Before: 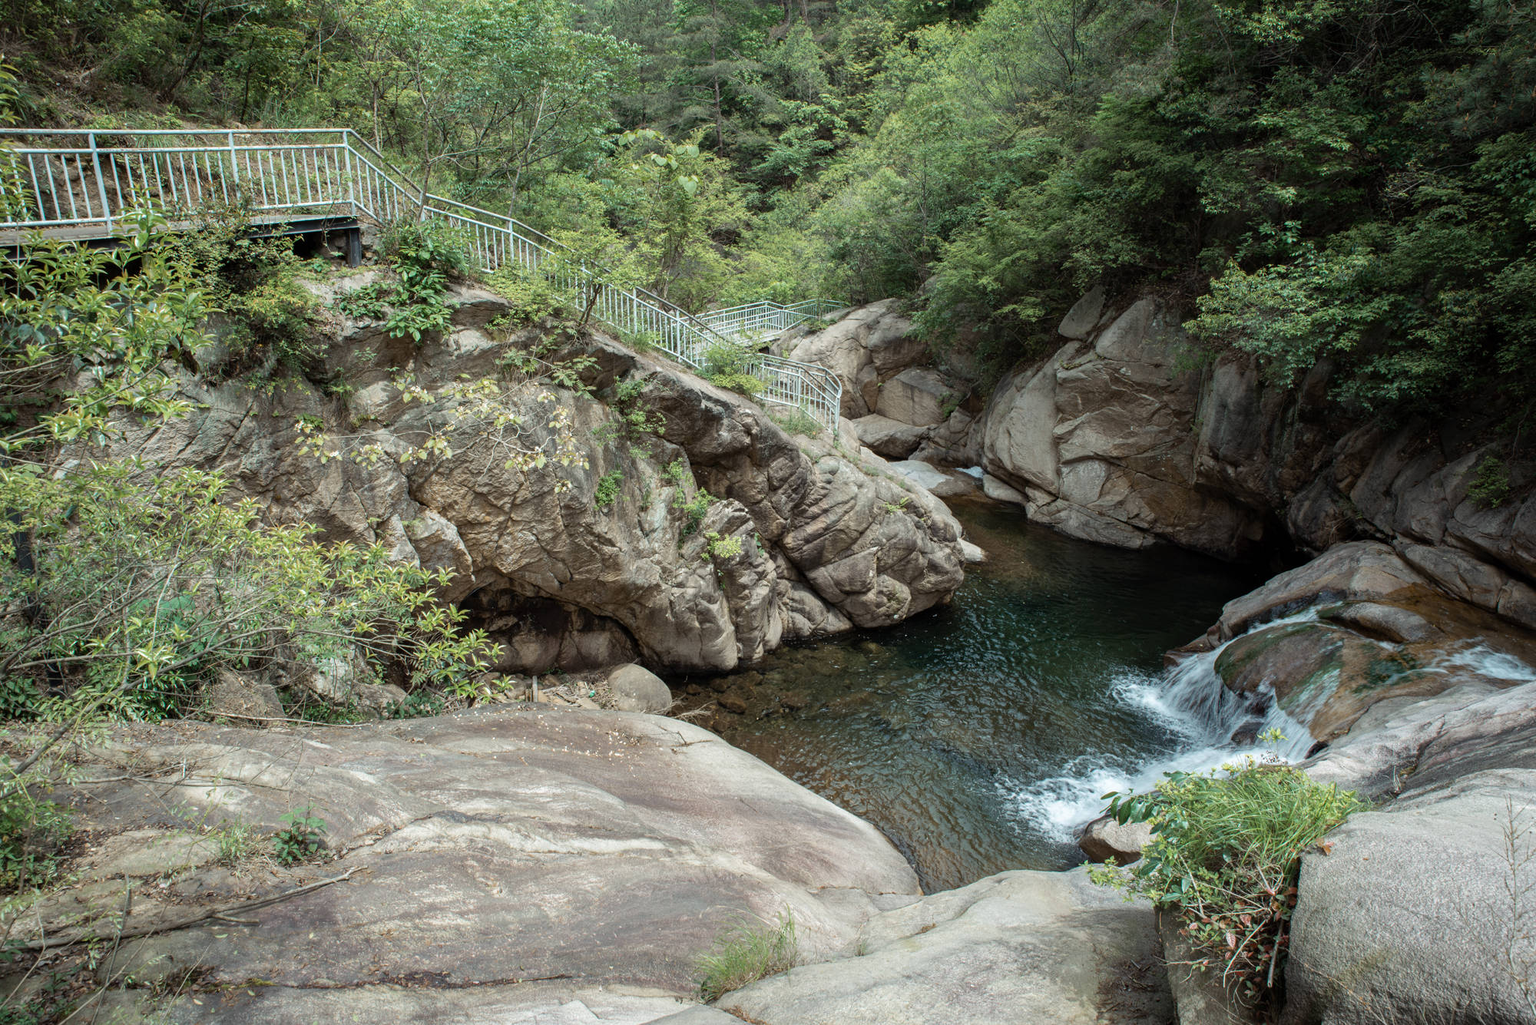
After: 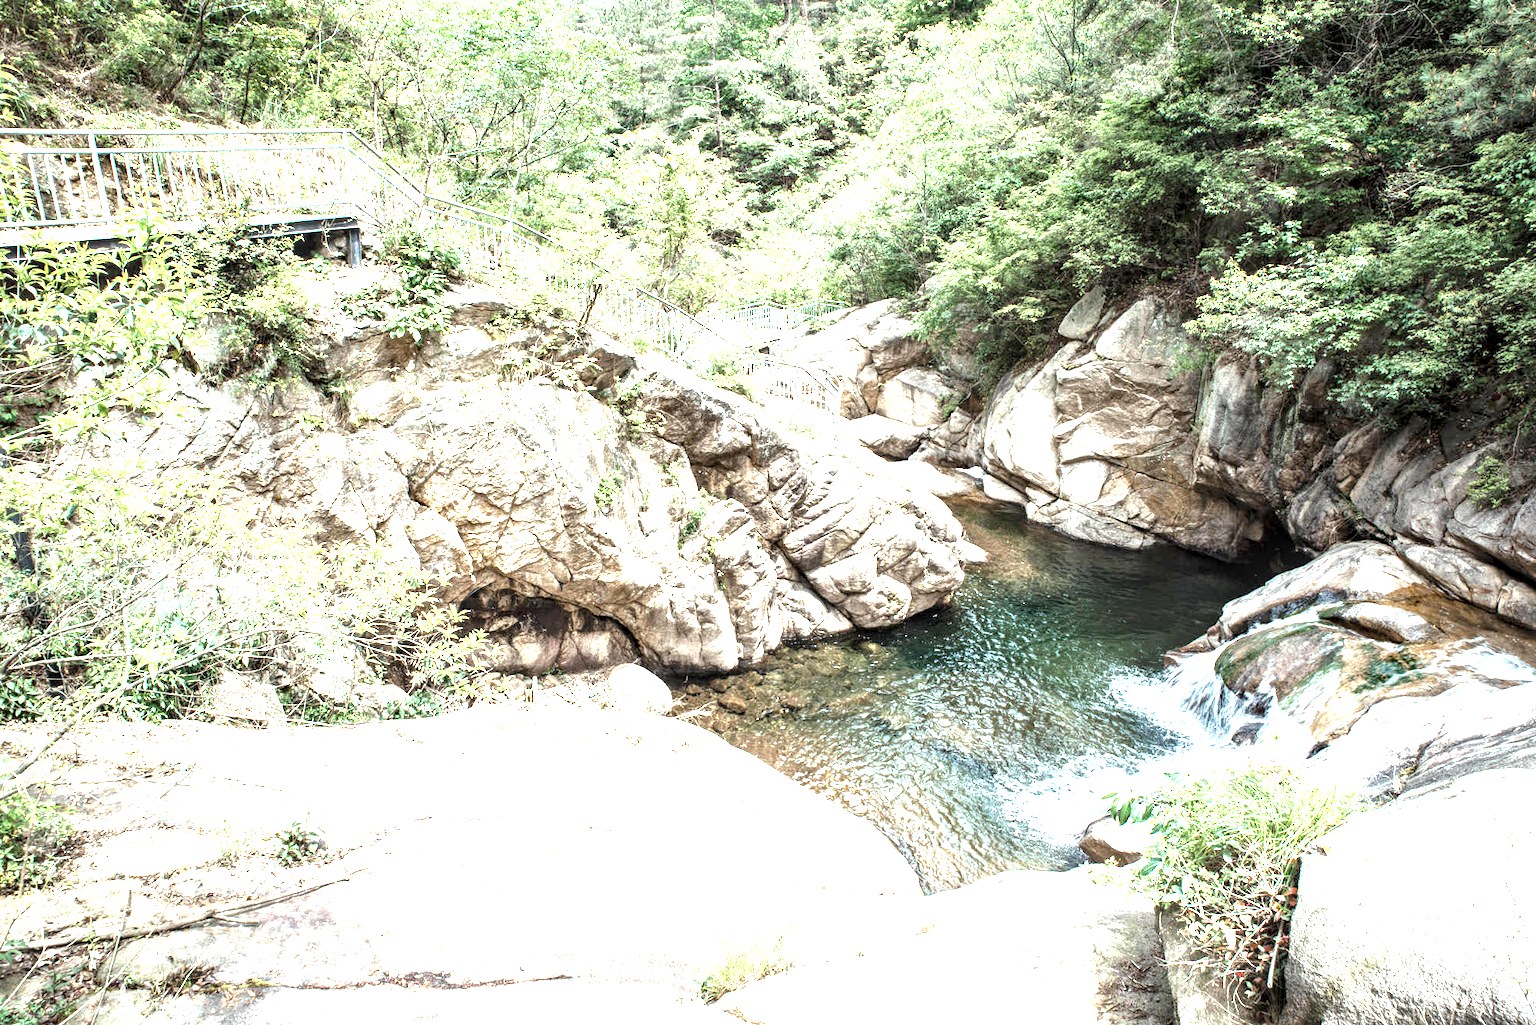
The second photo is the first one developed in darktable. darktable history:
exposure: exposure 2.252 EV, compensate highlight preservation false
local contrast: on, module defaults
shadows and highlights: radius 109.98, shadows 51.06, white point adjustment 9.04, highlights -3.14, highlights color adjustment 49.18%, soften with gaussian
contrast equalizer: octaves 7, y [[0.531, 0.548, 0.559, 0.557, 0.544, 0.527], [0.5 ×6], [0.5 ×6], [0 ×6], [0 ×6]]
